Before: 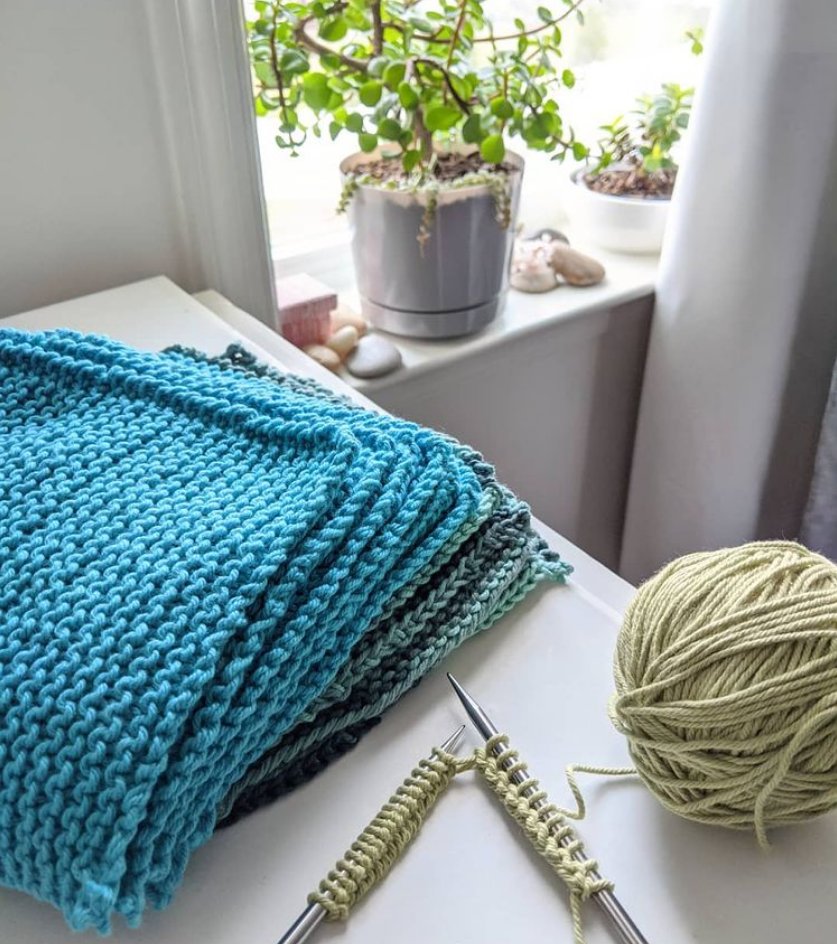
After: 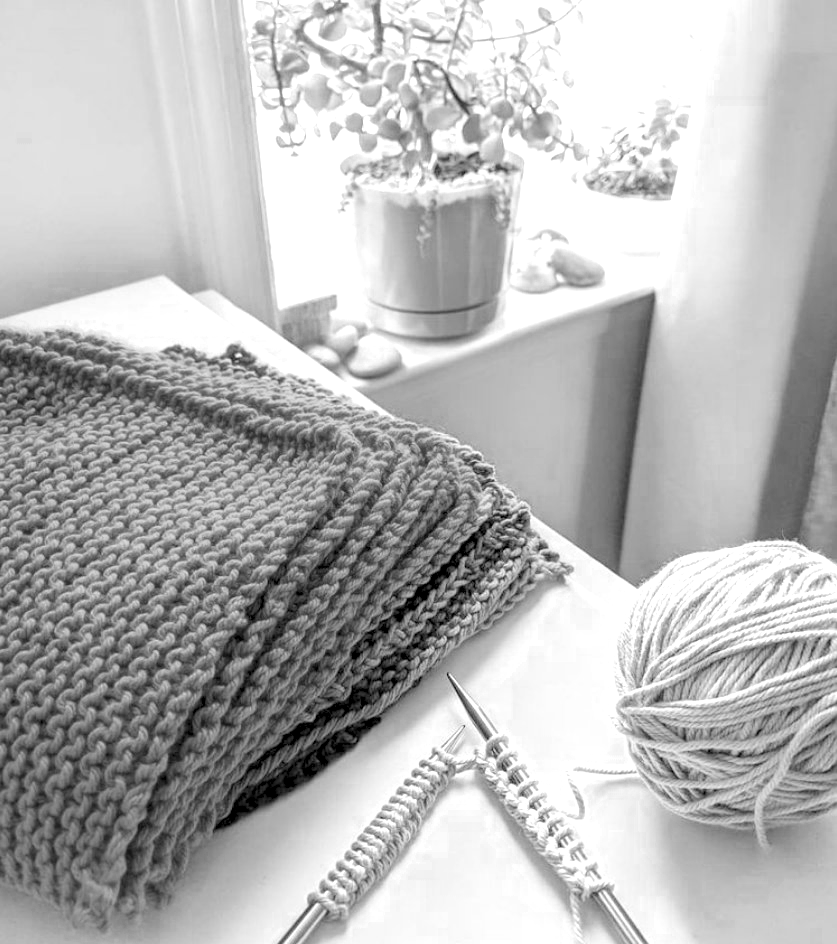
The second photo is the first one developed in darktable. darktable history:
levels: levels [0.036, 0.364, 0.827]
color zones: curves: ch0 [(0.002, 0.593) (0.143, 0.417) (0.285, 0.541) (0.455, 0.289) (0.608, 0.327) (0.727, 0.283) (0.869, 0.571) (1, 0.603)]; ch1 [(0, 0) (0.143, 0) (0.286, 0) (0.429, 0) (0.571, 0) (0.714, 0) (0.857, 0)]
